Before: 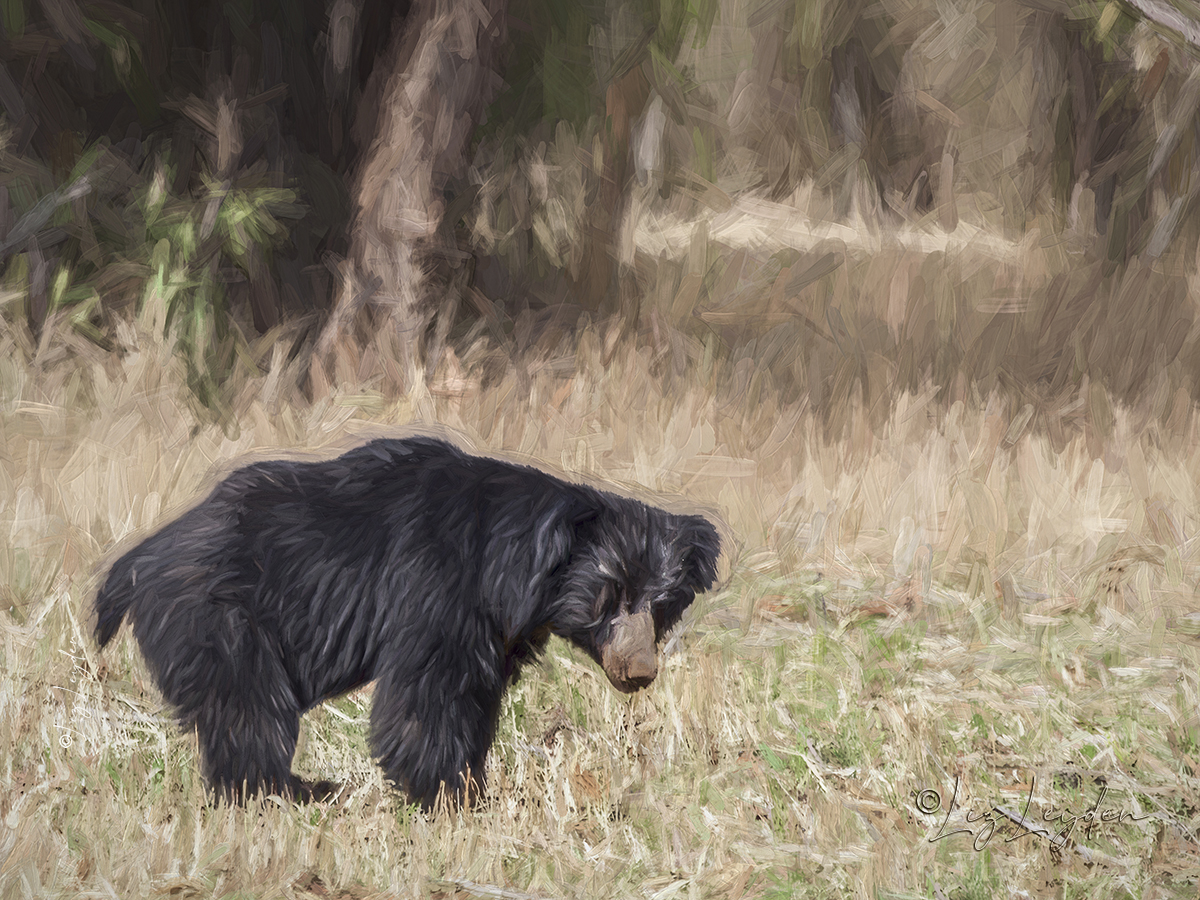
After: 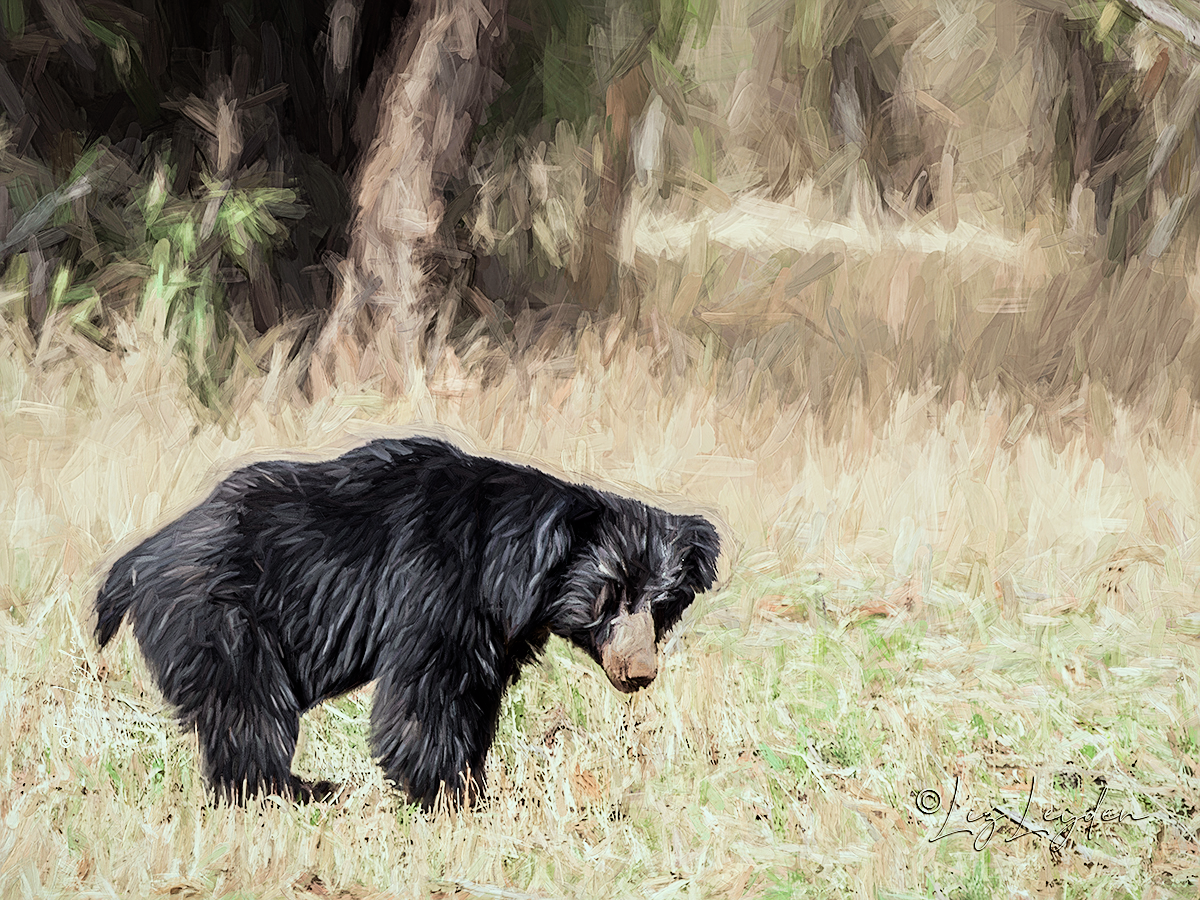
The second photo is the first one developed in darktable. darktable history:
sharpen: amount 0.496
exposure: black level correction 0, exposure 0.703 EV, compensate highlight preservation false
filmic rgb: black relative exposure -5.05 EV, white relative exposure 3.99 EV, hardness 2.88, contrast 1.301, highlights saturation mix -11.03%
color correction: highlights a* -6.68, highlights b* 0.632
